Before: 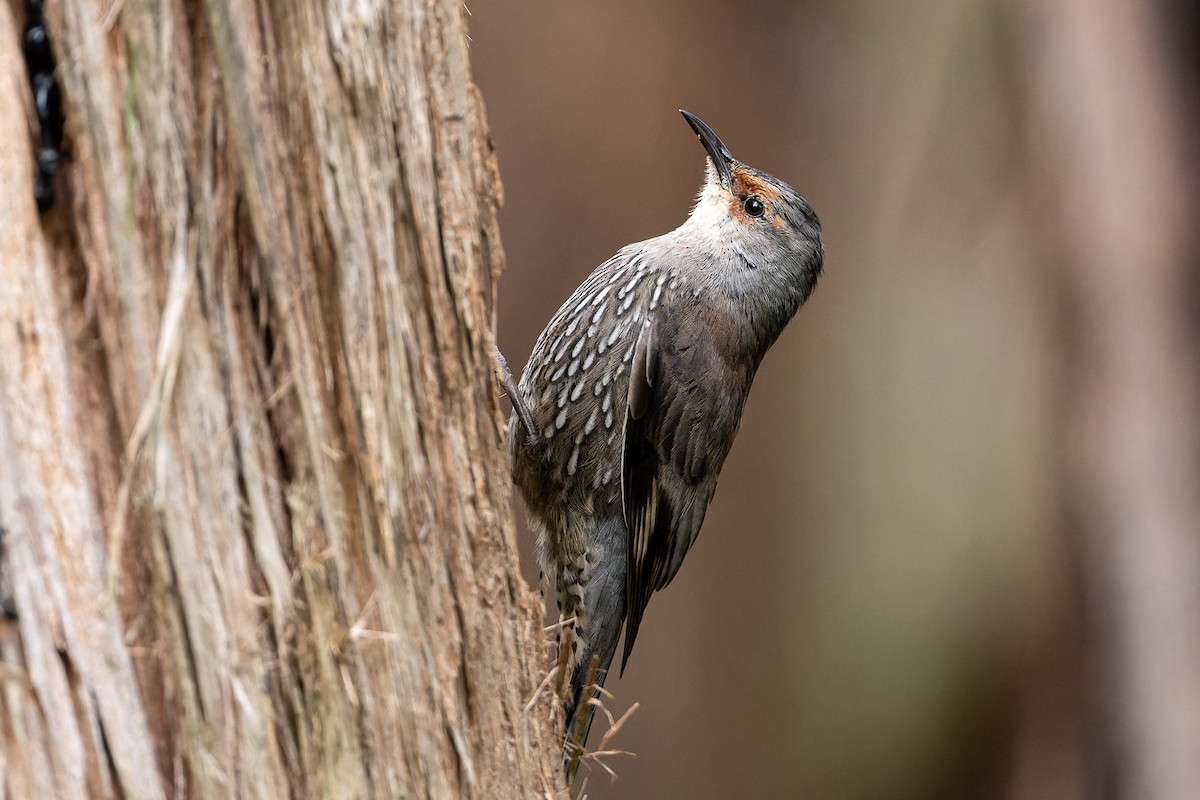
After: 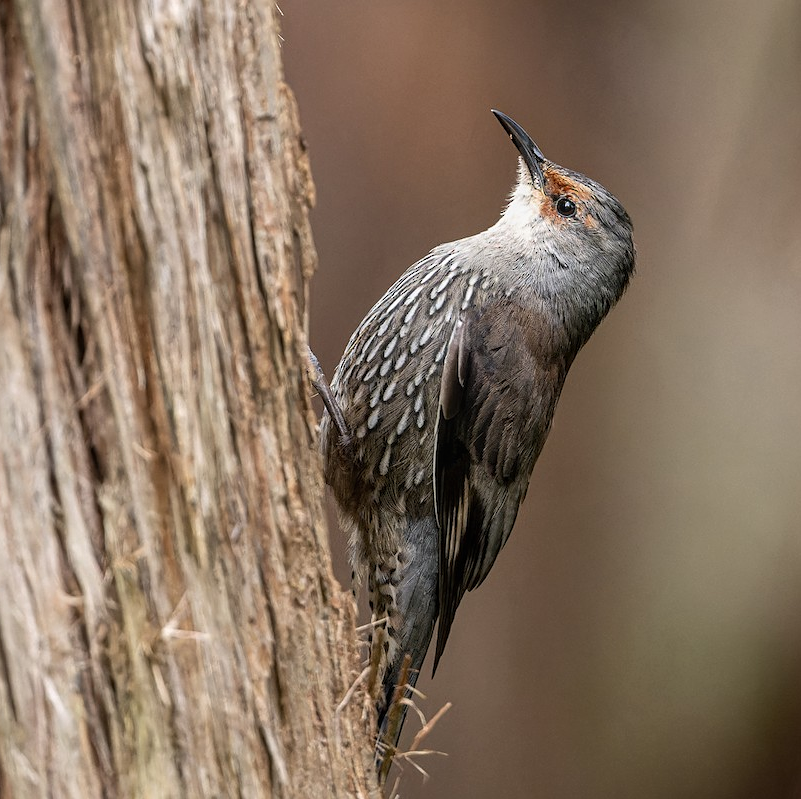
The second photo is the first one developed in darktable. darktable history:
local contrast: detail 109%
crop and rotate: left 15.672%, right 17.497%
sharpen: amount 0.203
